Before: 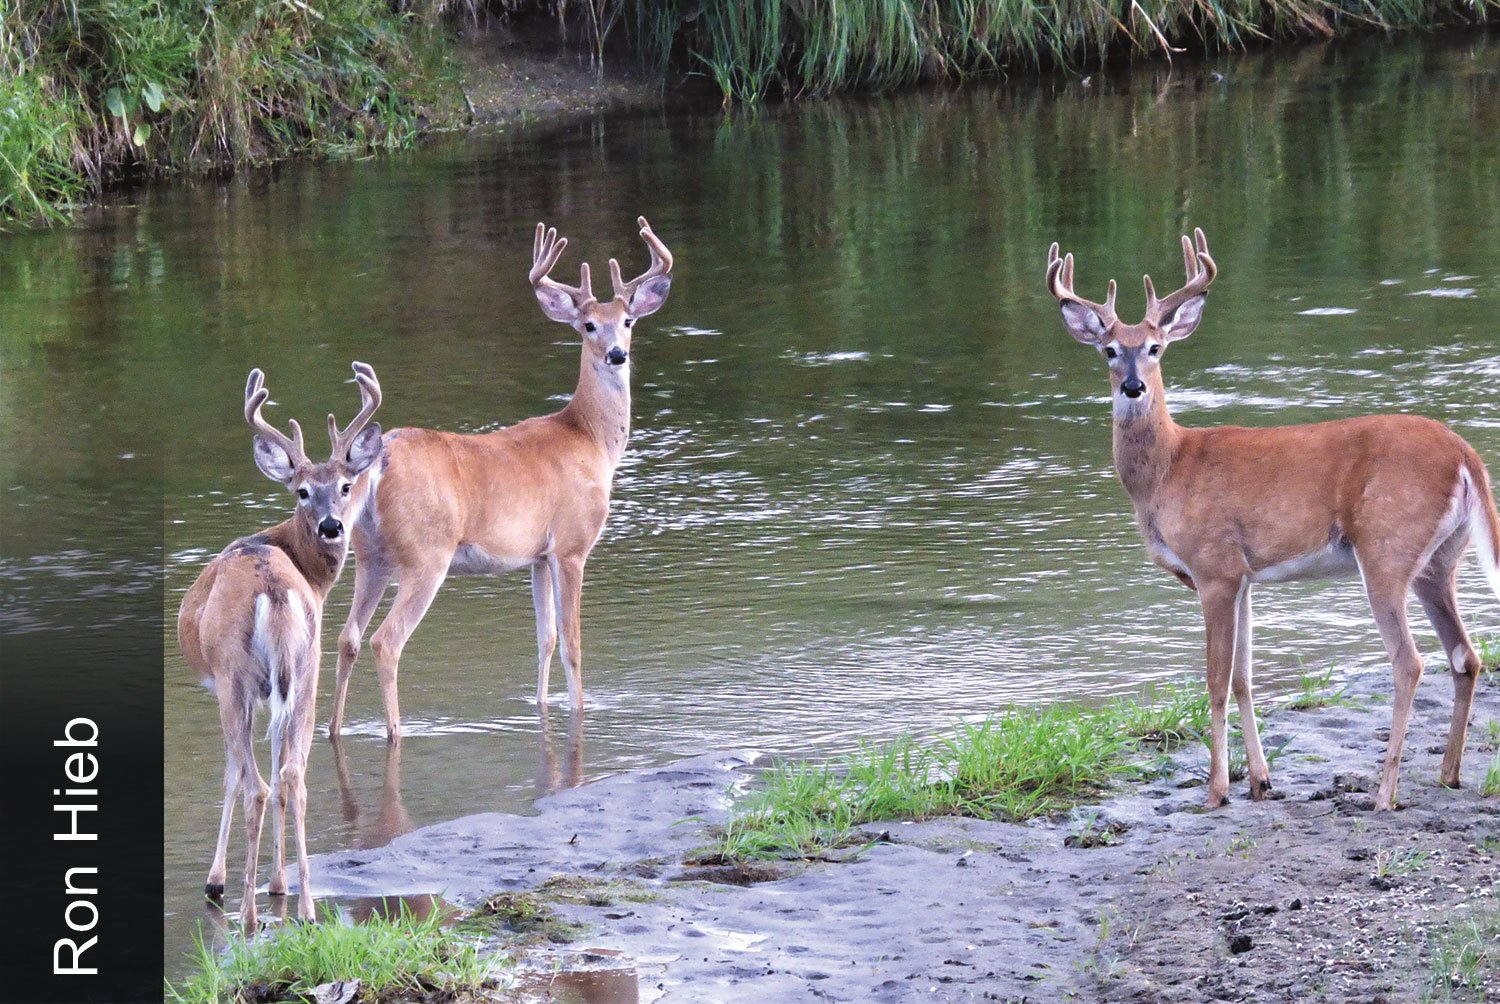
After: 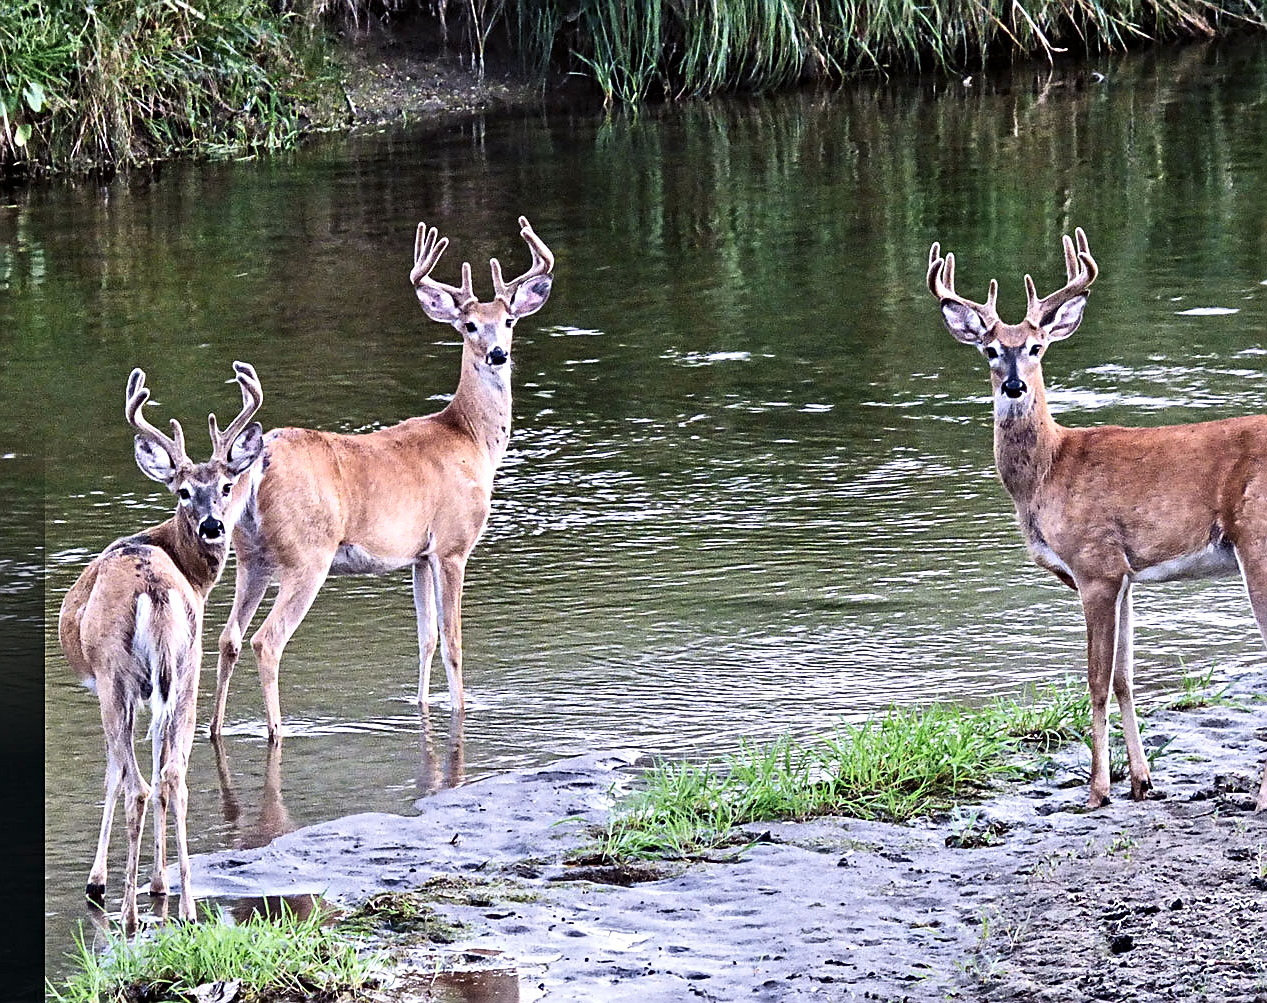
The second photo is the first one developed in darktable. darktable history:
contrast equalizer: y [[0.506, 0.531, 0.562, 0.606, 0.638, 0.669], [0.5 ×6], [0.5 ×6], [0 ×6], [0 ×6]]
sharpen: on, module defaults
contrast brightness saturation: contrast 0.215
crop: left 7.975%, right 7.532%
